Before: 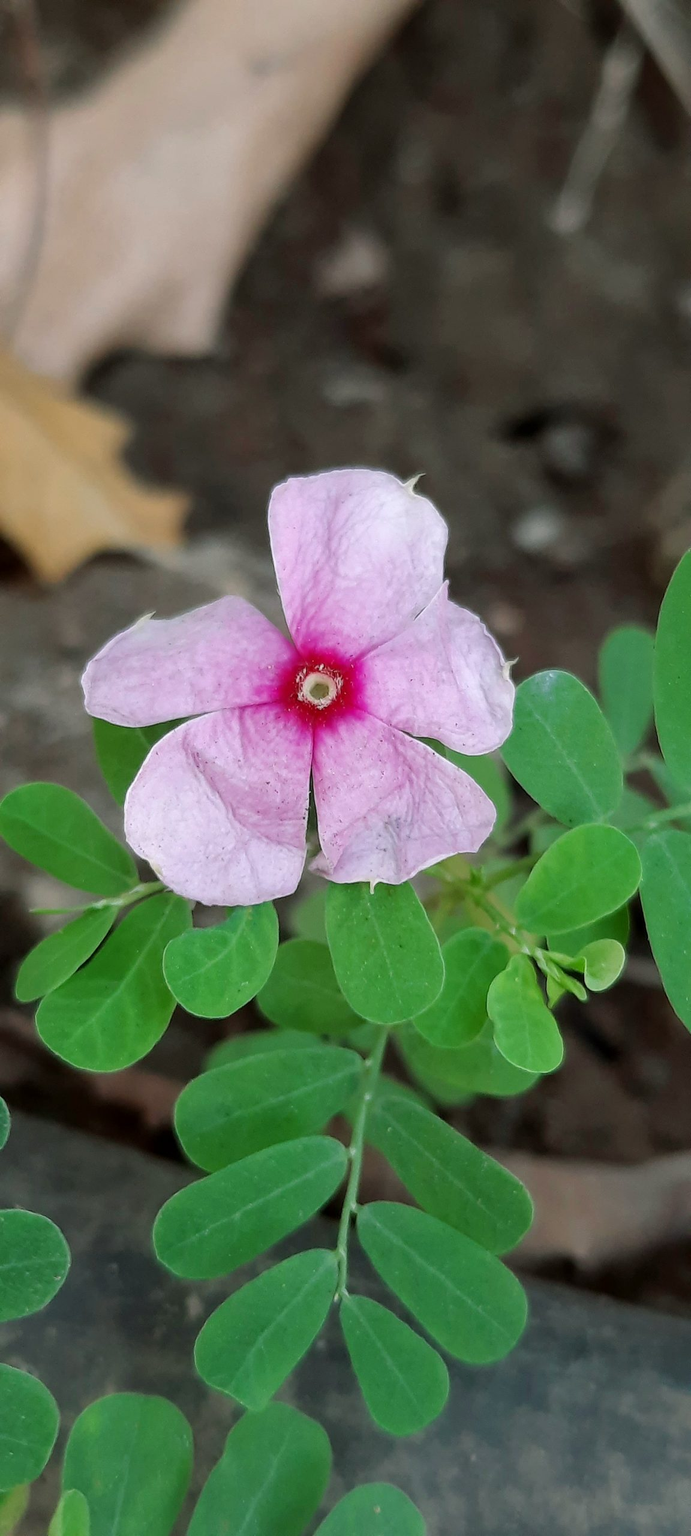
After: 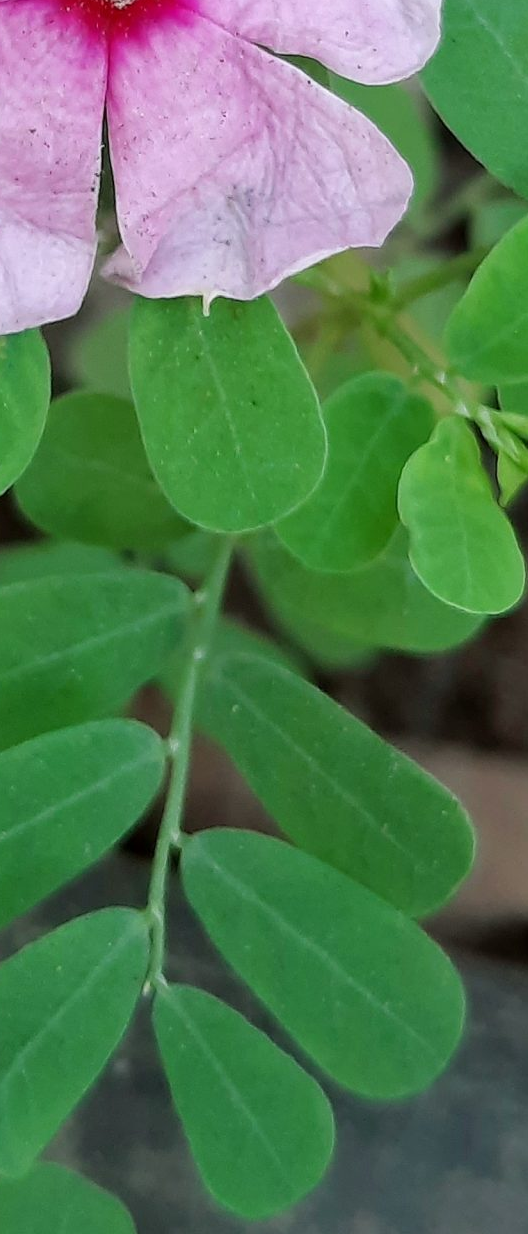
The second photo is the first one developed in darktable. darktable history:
crop: left 35.98%, top 45.883%, right 18.147%, bottom 5.912%
tone equalizer: -8 EV 0.065 EV, smoothing diameter 24.86%, edges refinement/feathering 7.28, preserve details guided filter
